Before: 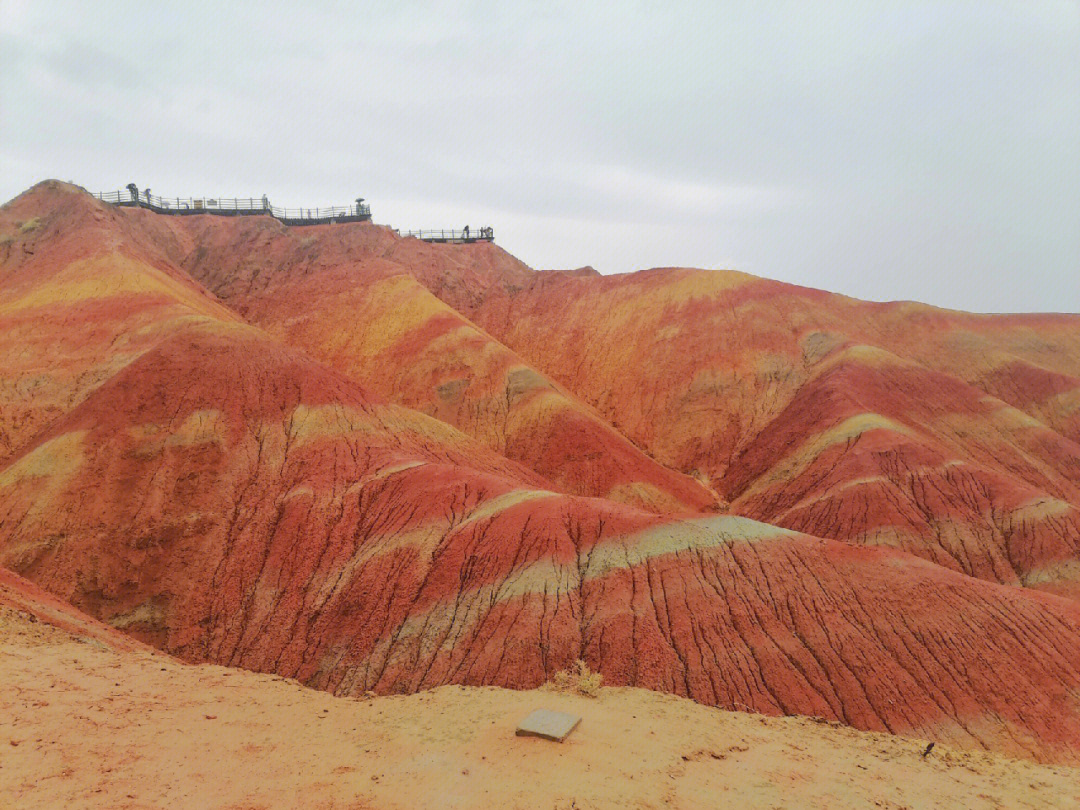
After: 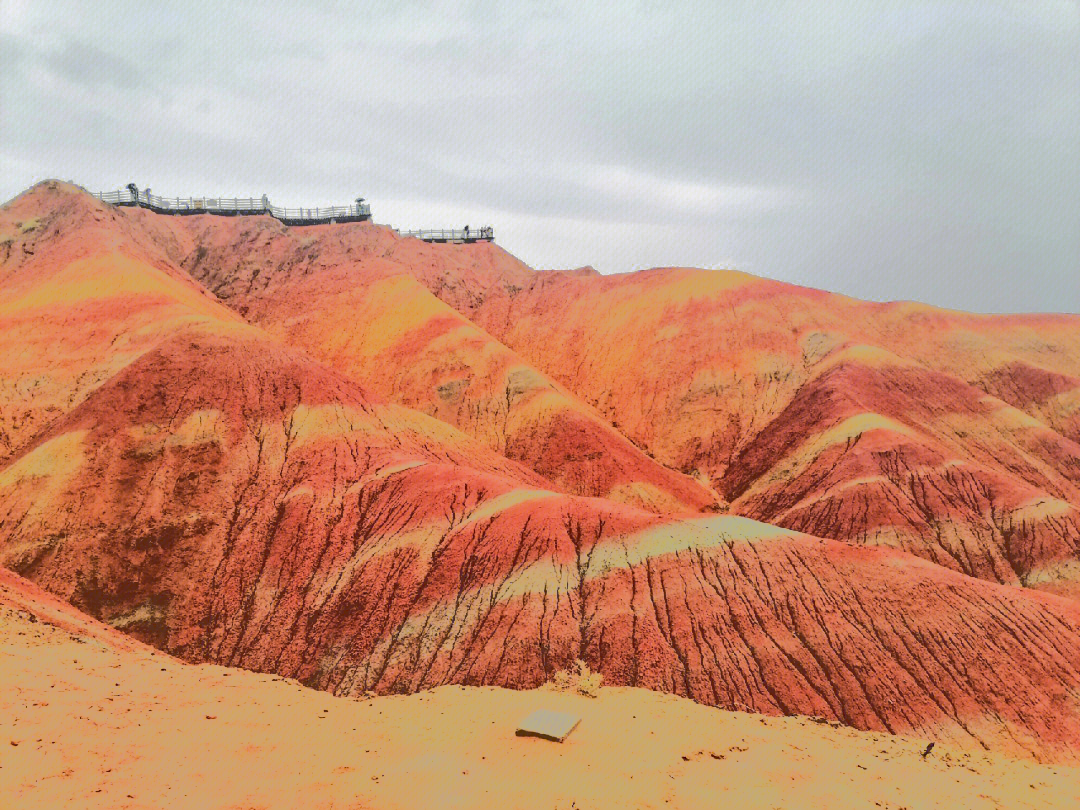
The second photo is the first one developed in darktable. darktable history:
contrast equalizer: y [[0.6 ×6], [0.55 ×6], [0 ×6], [0 ×6], [0 ×6]], mix 0.141
haze removal: compatibility mode true, adaptive false
tone equalizer: -7 EV -0.612 EV, -6 EV 1 EV, -5 EV -0.444 EV, -4 EV 0.451 EV, -3 EV 0.408 EV, -2 EV 0.166 EV, -1 EV -0.15 EV, +0 EV -0.421 EV, edges refinement/feathering 500, mask exposure compensation -1.57 EV, preserve details no
